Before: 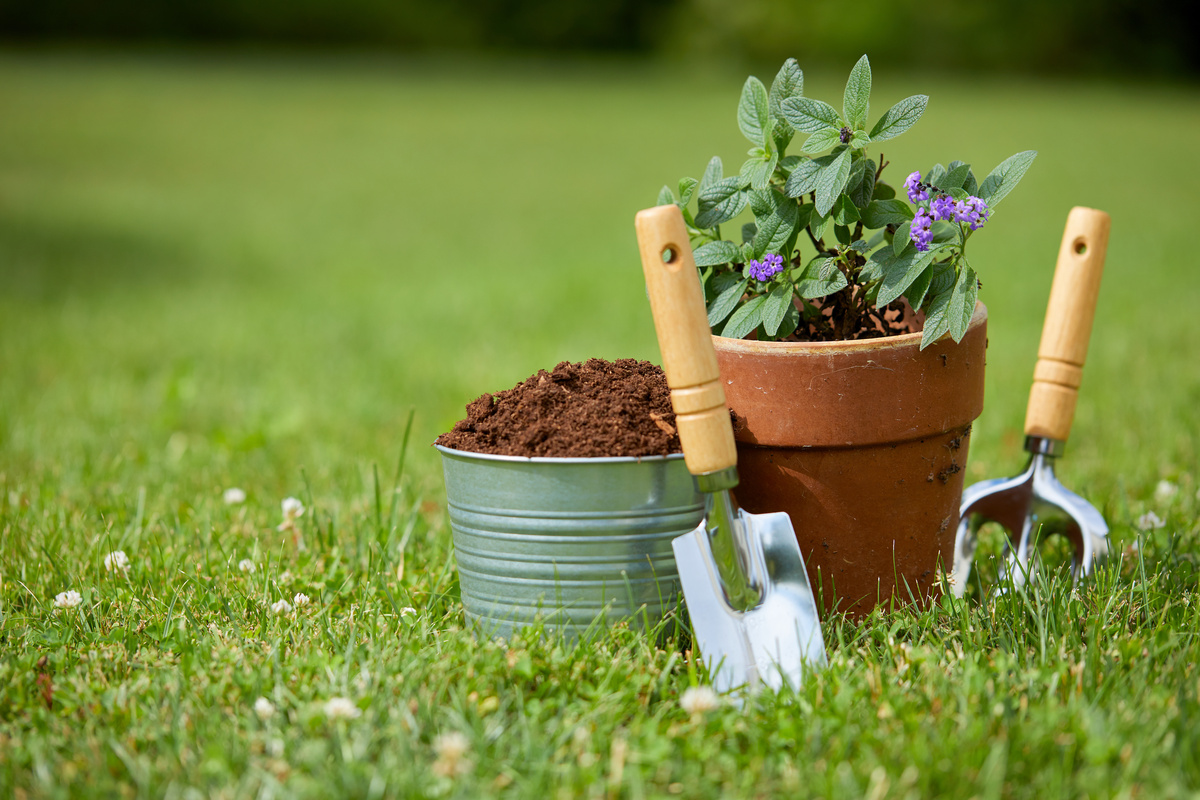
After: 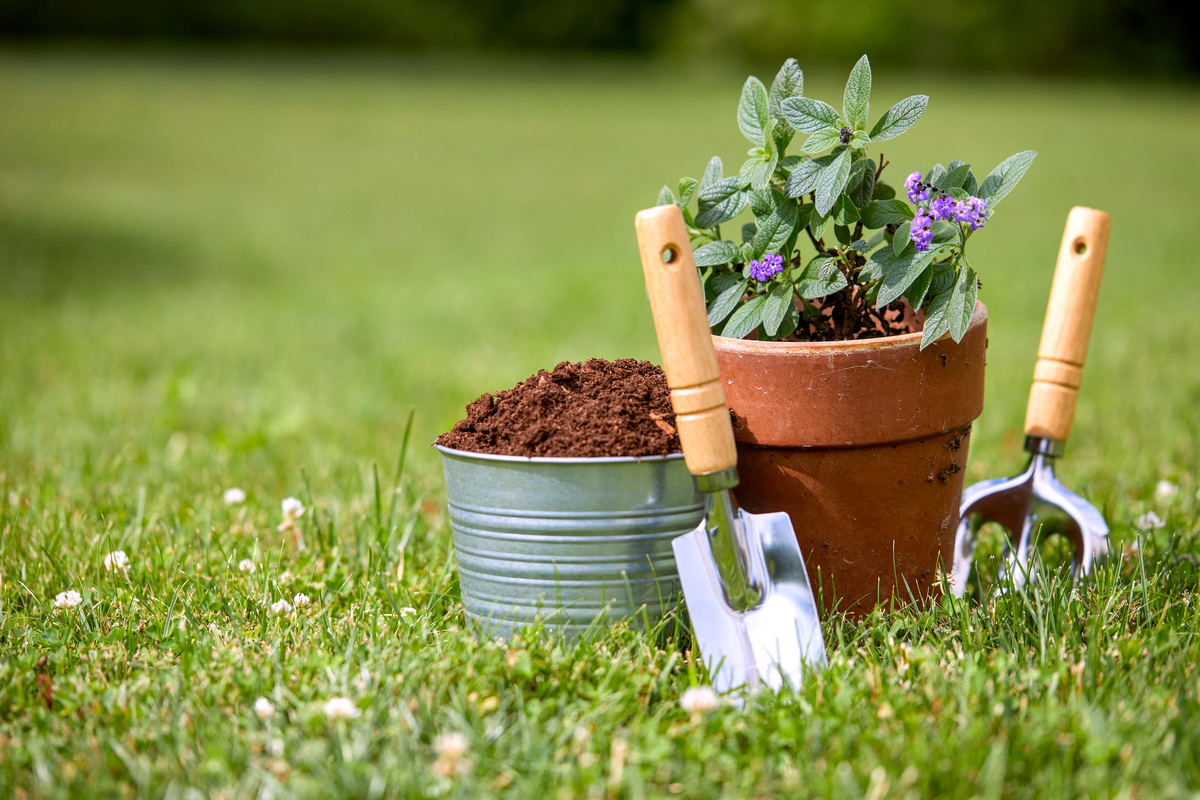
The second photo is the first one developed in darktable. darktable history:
levels: levels [0, 0.48, 0.961]
white balance: red 1.066, blue 1.119
local contrast: on, module defaults
